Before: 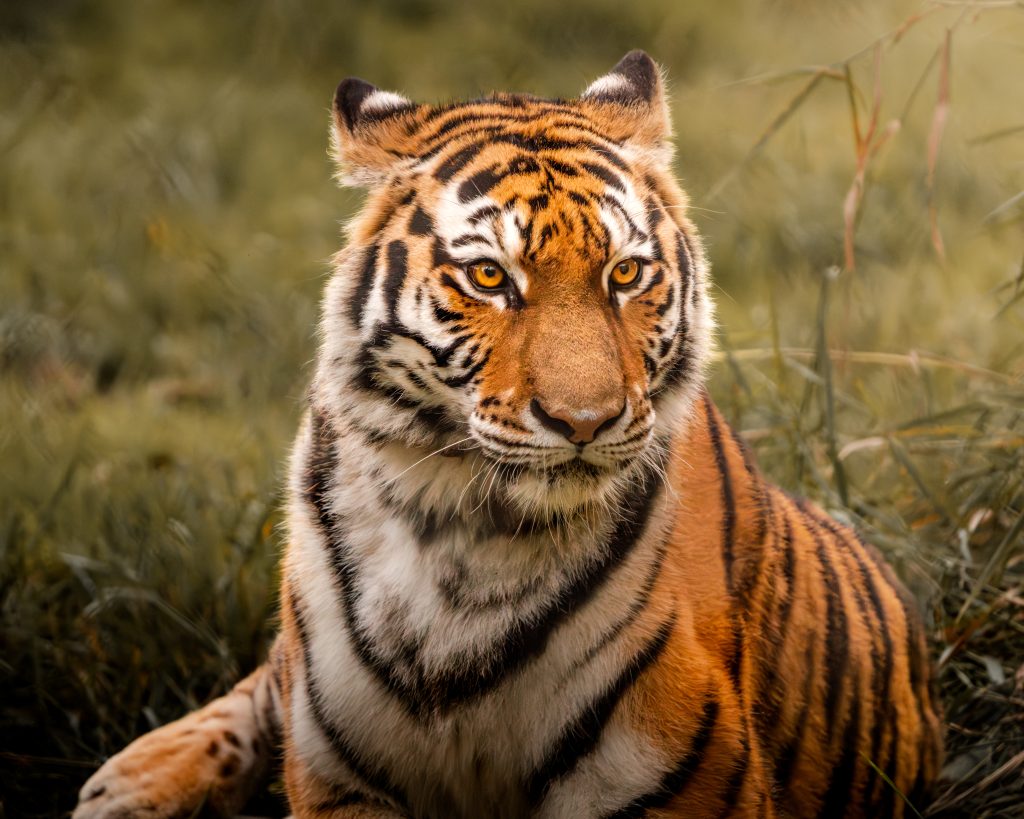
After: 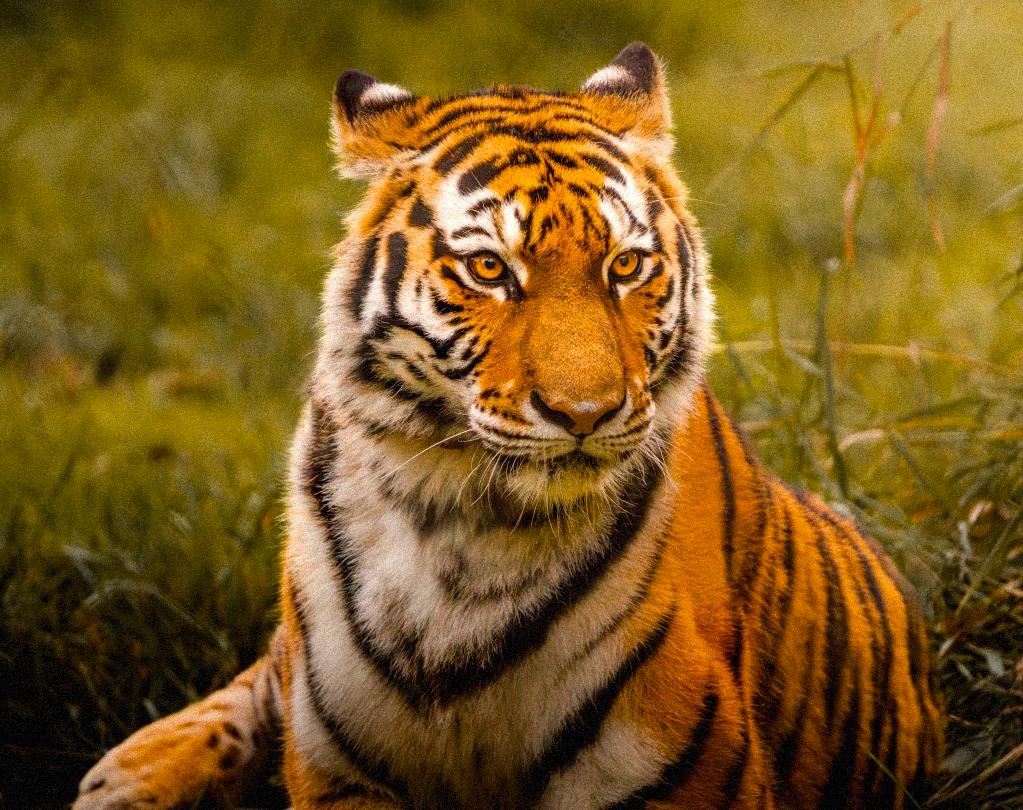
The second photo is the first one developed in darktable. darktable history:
grain: coarseness 9.38 ISO, strength 34.99%, mid-tones bias 0%
crop: top 1.049%, right 0.001%
color balance rgb: linear chroma grading › global chroma 15%, perceptual saturation grading › global saturation 30%
